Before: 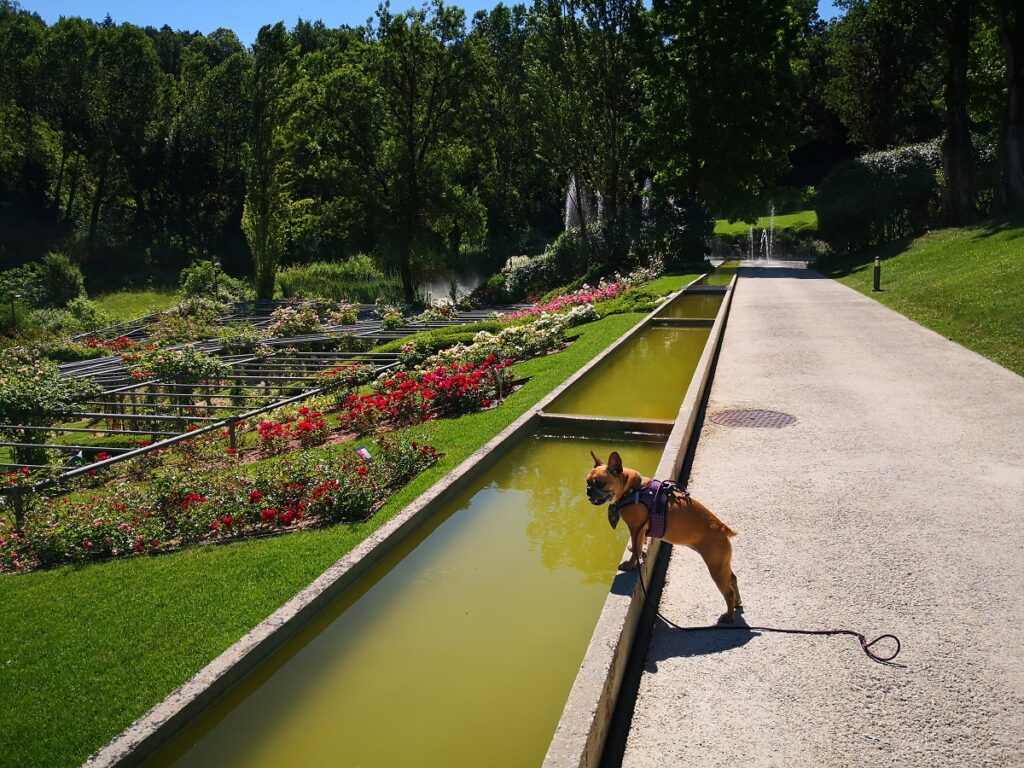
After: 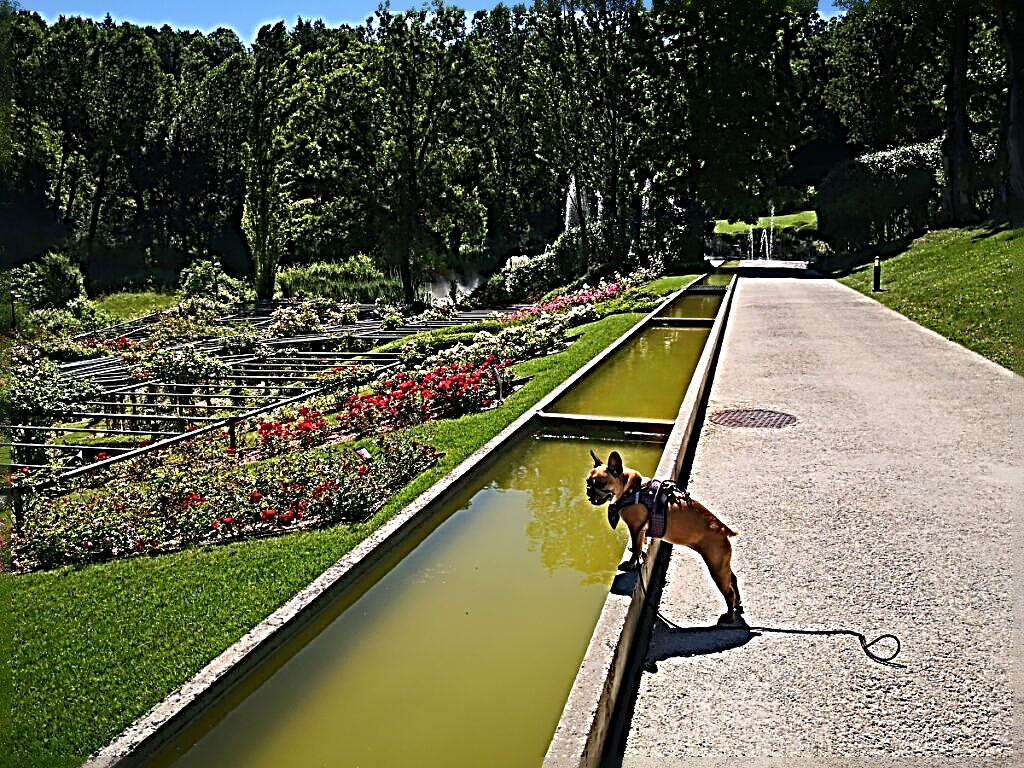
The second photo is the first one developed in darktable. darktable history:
sharpen: radius 4.012, amount 1.997
